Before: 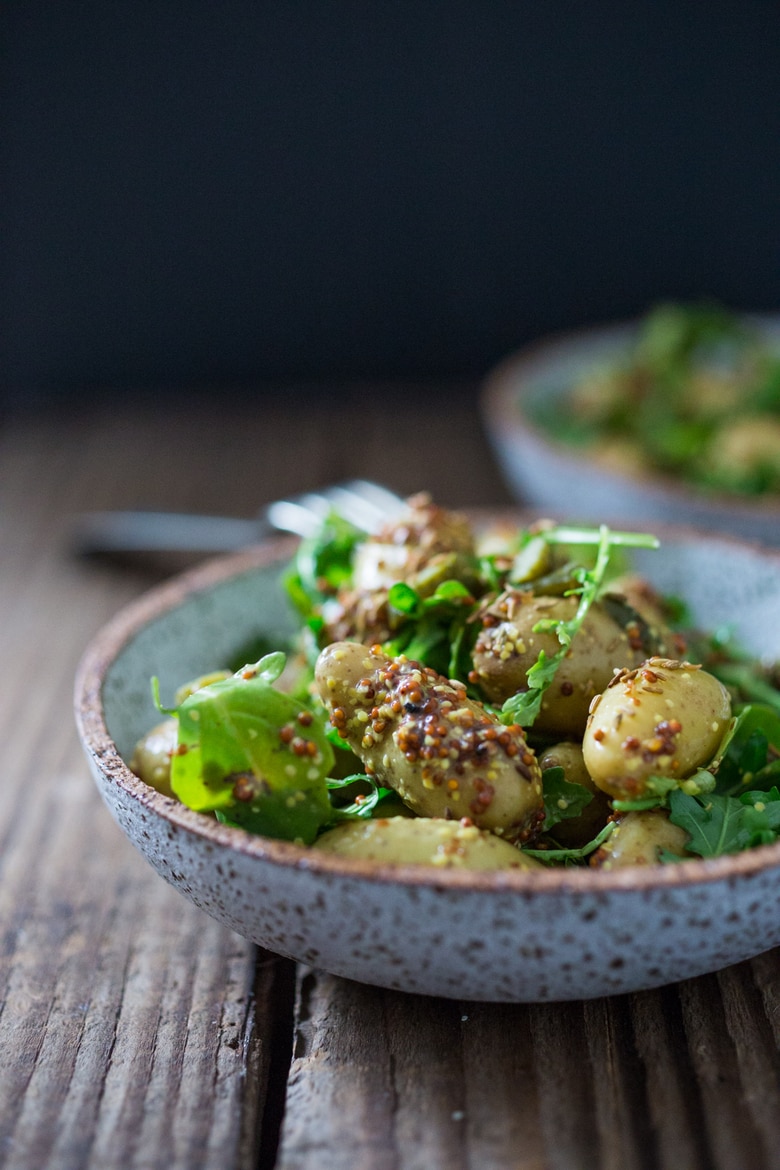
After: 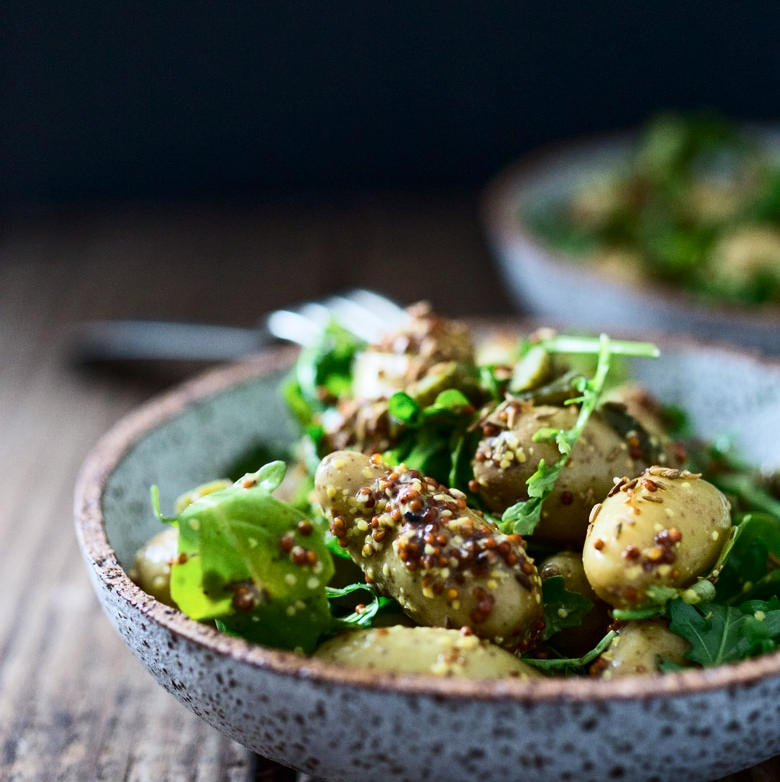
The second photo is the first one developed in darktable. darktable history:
contrast brightness saturation: contrast 0.271
crop: top 16.351%, bottom 16.747%
